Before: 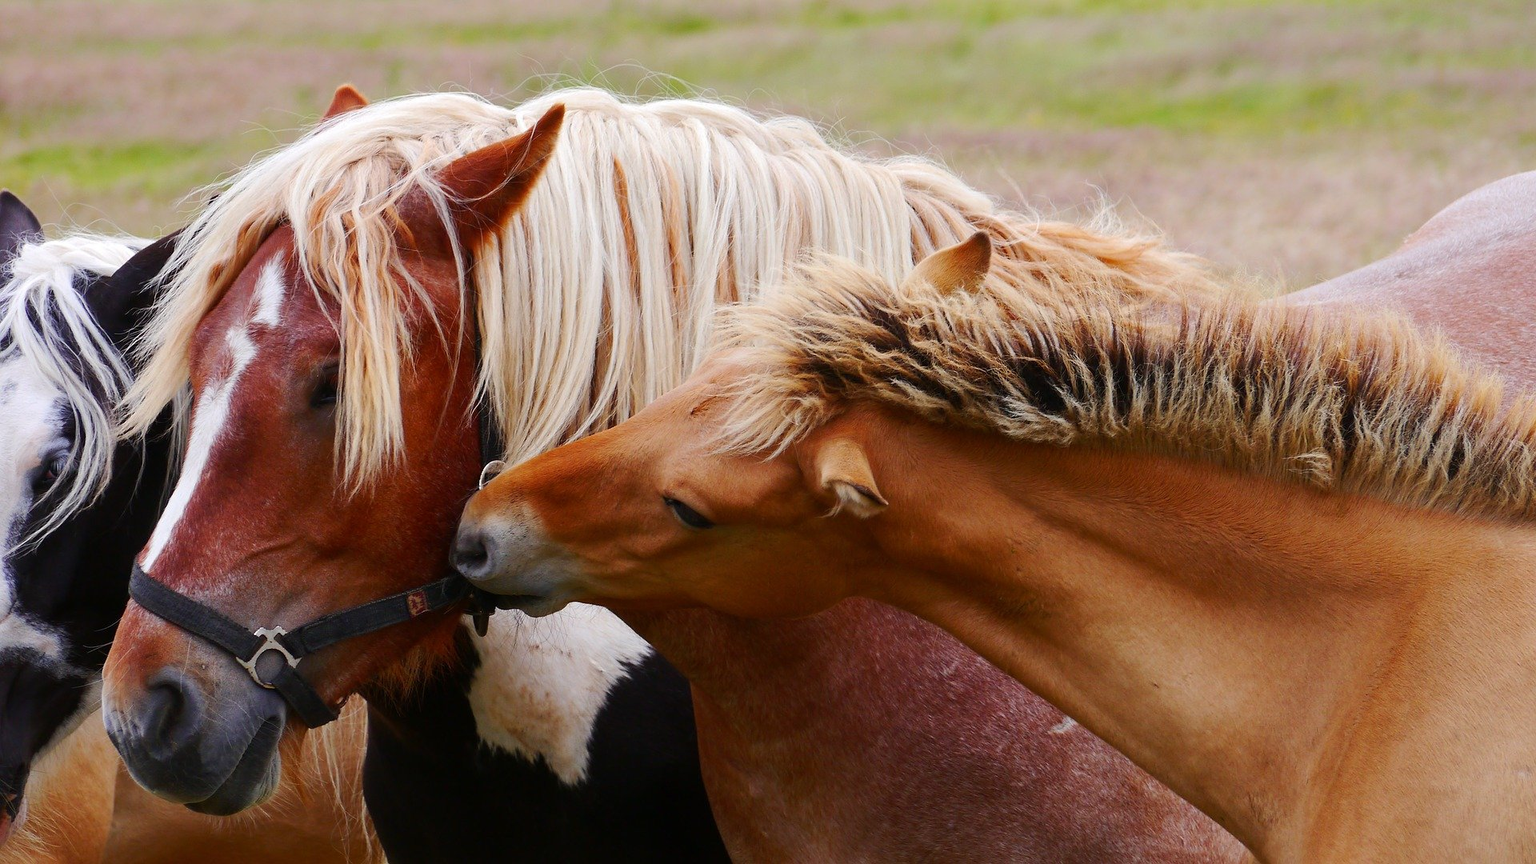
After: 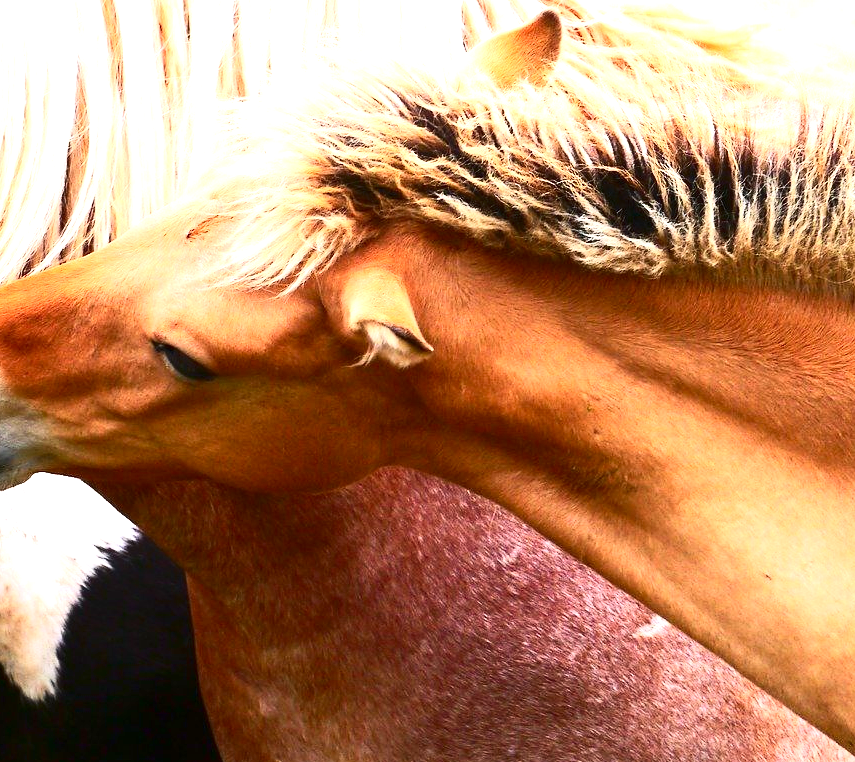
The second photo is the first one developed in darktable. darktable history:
crop: left 35.29%, top 26.014%, right 20.135%, bottom 3.35%
exposure: black level correction 0, exposure 1.742 EV, compensate highlight preservation false
contrast brightness saturation: contrast 0.291
